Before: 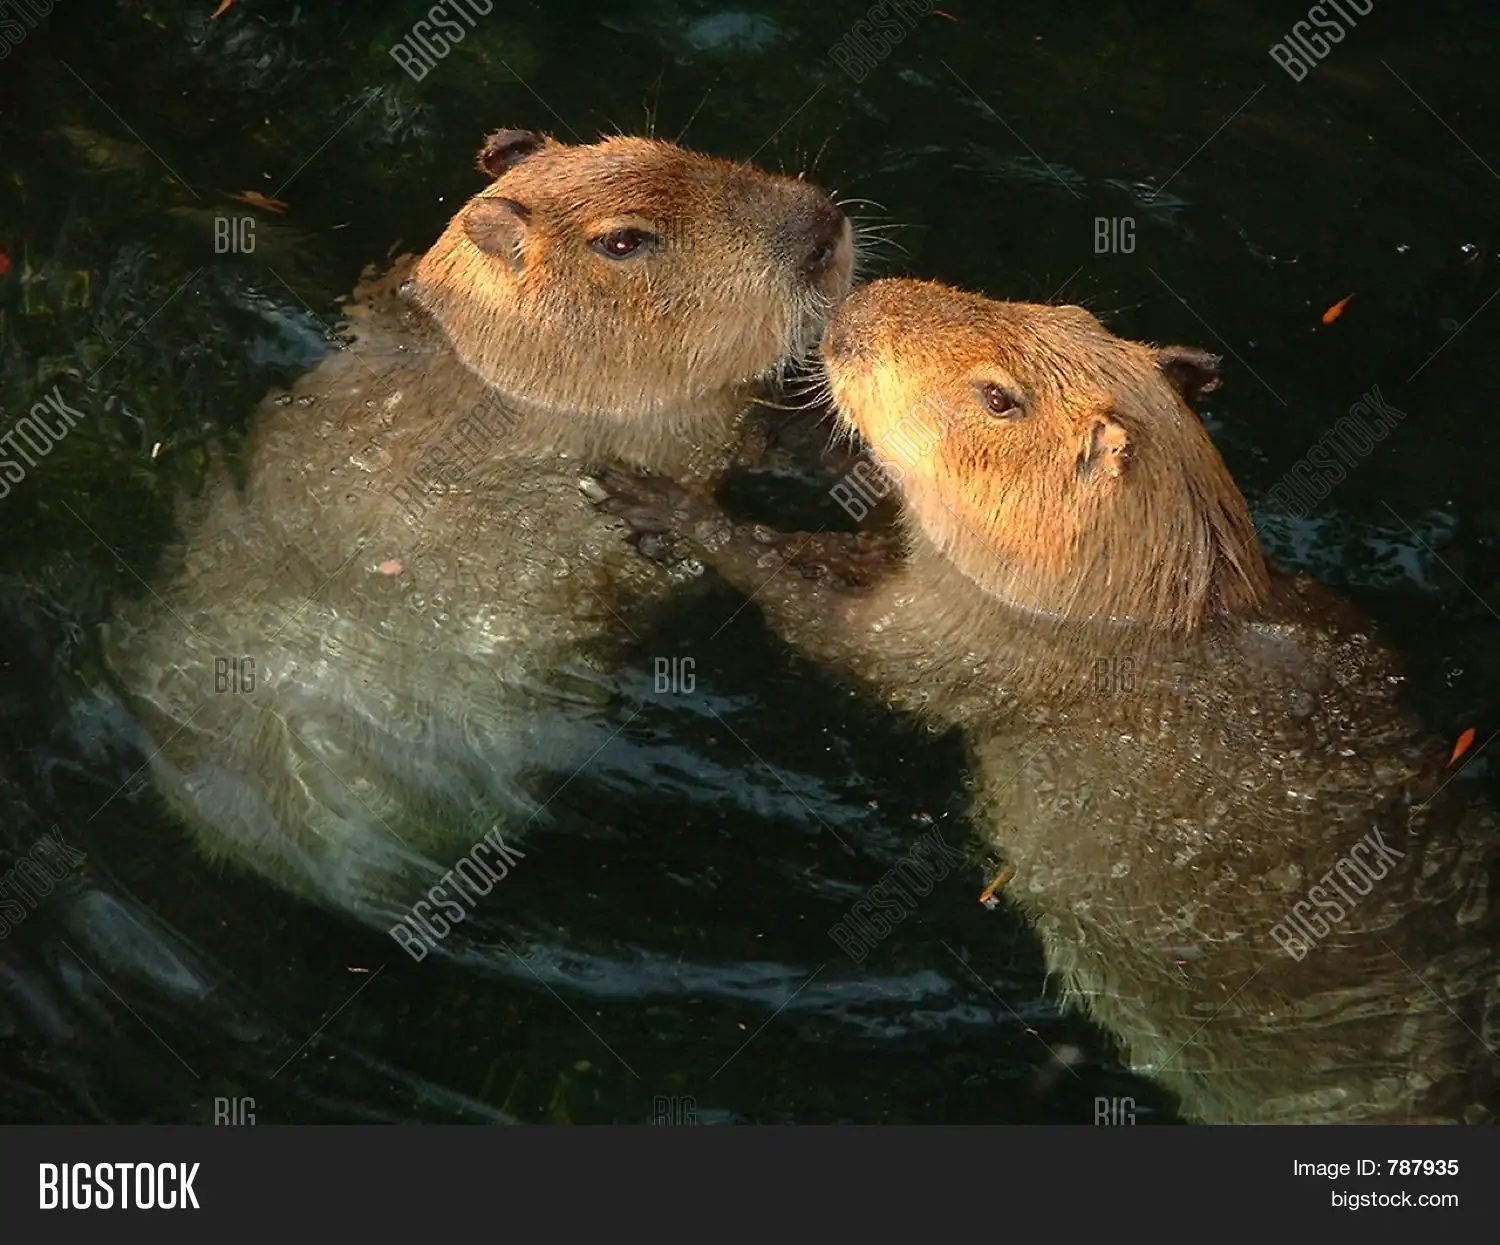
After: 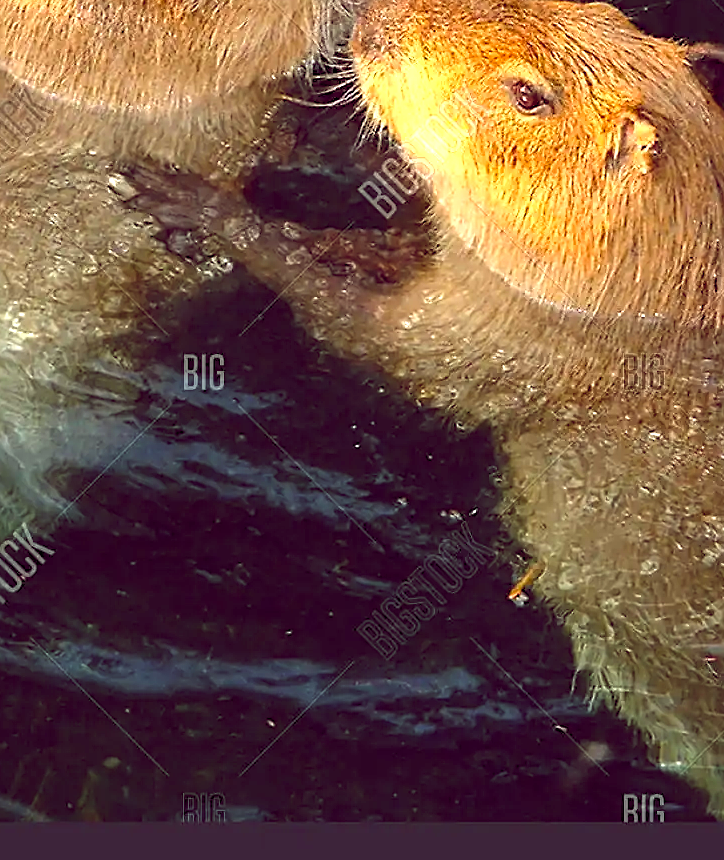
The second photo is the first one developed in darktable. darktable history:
crop: left 31.404%, top 24.386%, right 20.279%, bottom 6.489%
exposure: black level correction 0, exposure 0.697 EV, compensate exposure bias true, compensate highlight preservation false
color balance rgb: shadows lift › chroma 2.061%, shadows lift › hue 247.45°, global offset › chroma 0.287%, global offset › hue 317.9°, perceptual saturation grading › global saturation 24.979%
sharpen: on, module defaults
